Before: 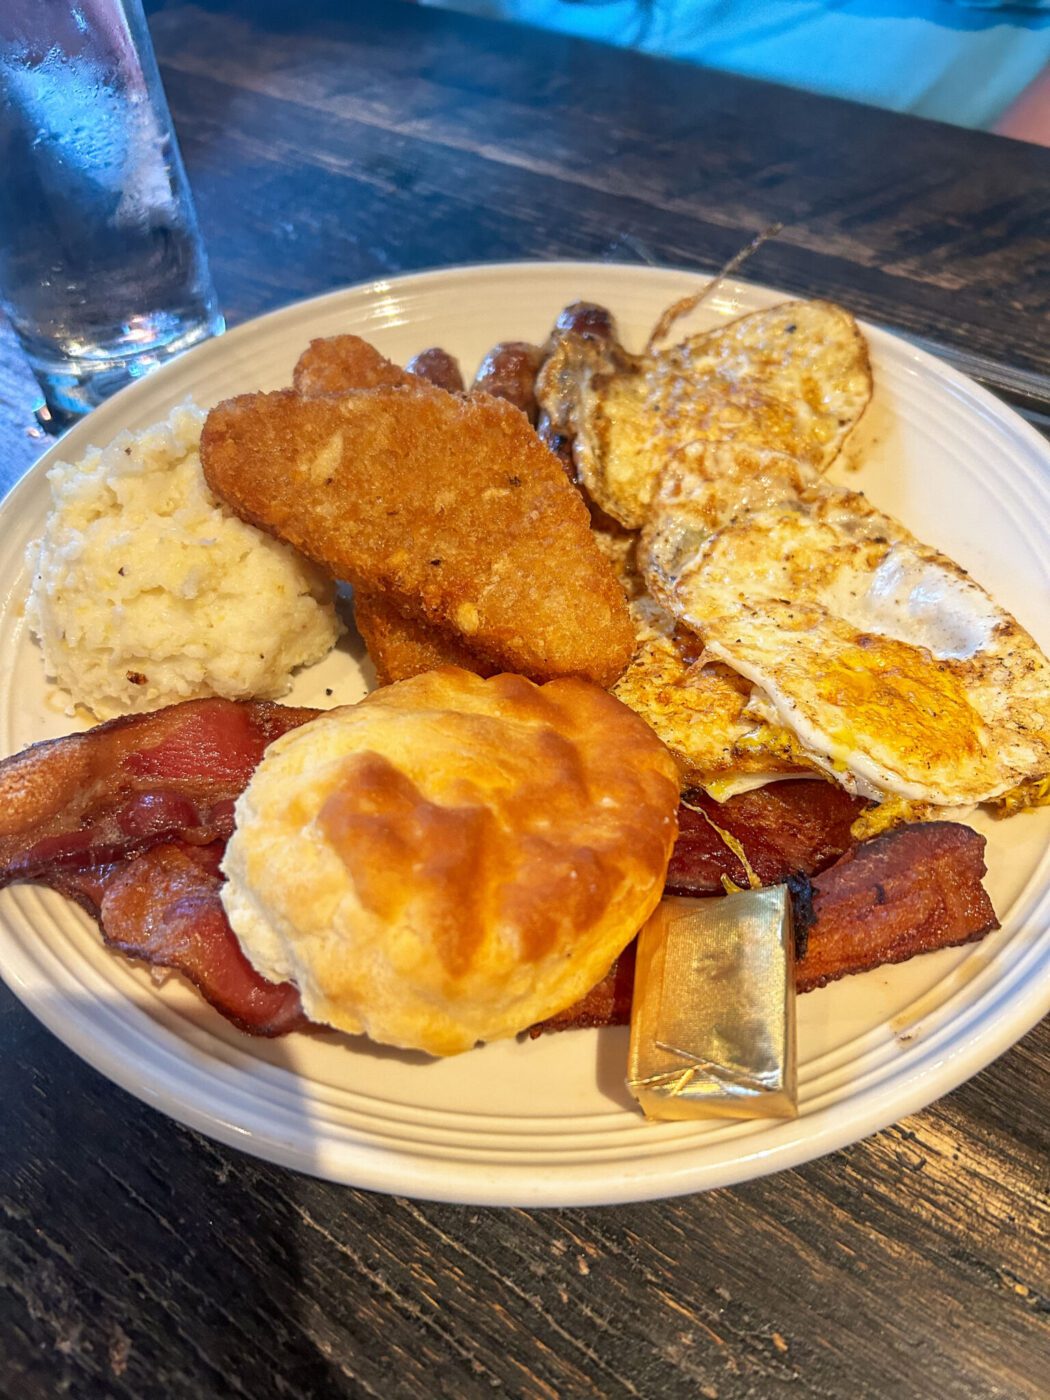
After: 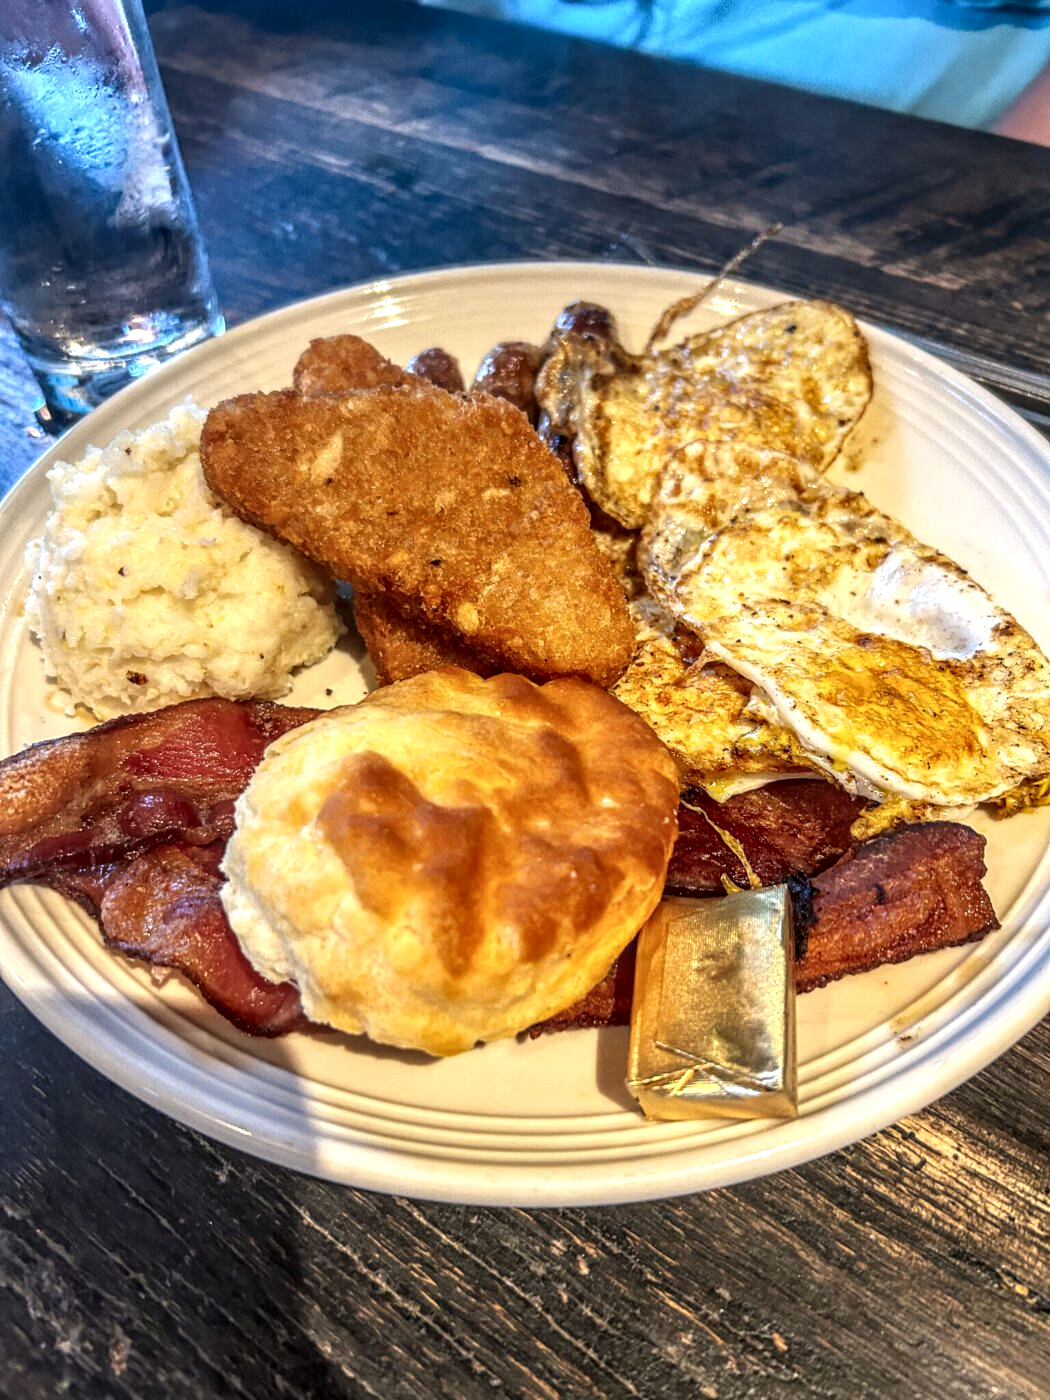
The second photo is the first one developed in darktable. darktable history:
exposure: black level correction -0.008, exposure 0.067 EV, compensate highlight preservation false
local contrast: highlights 0%, shadows 0%, detail 182%
